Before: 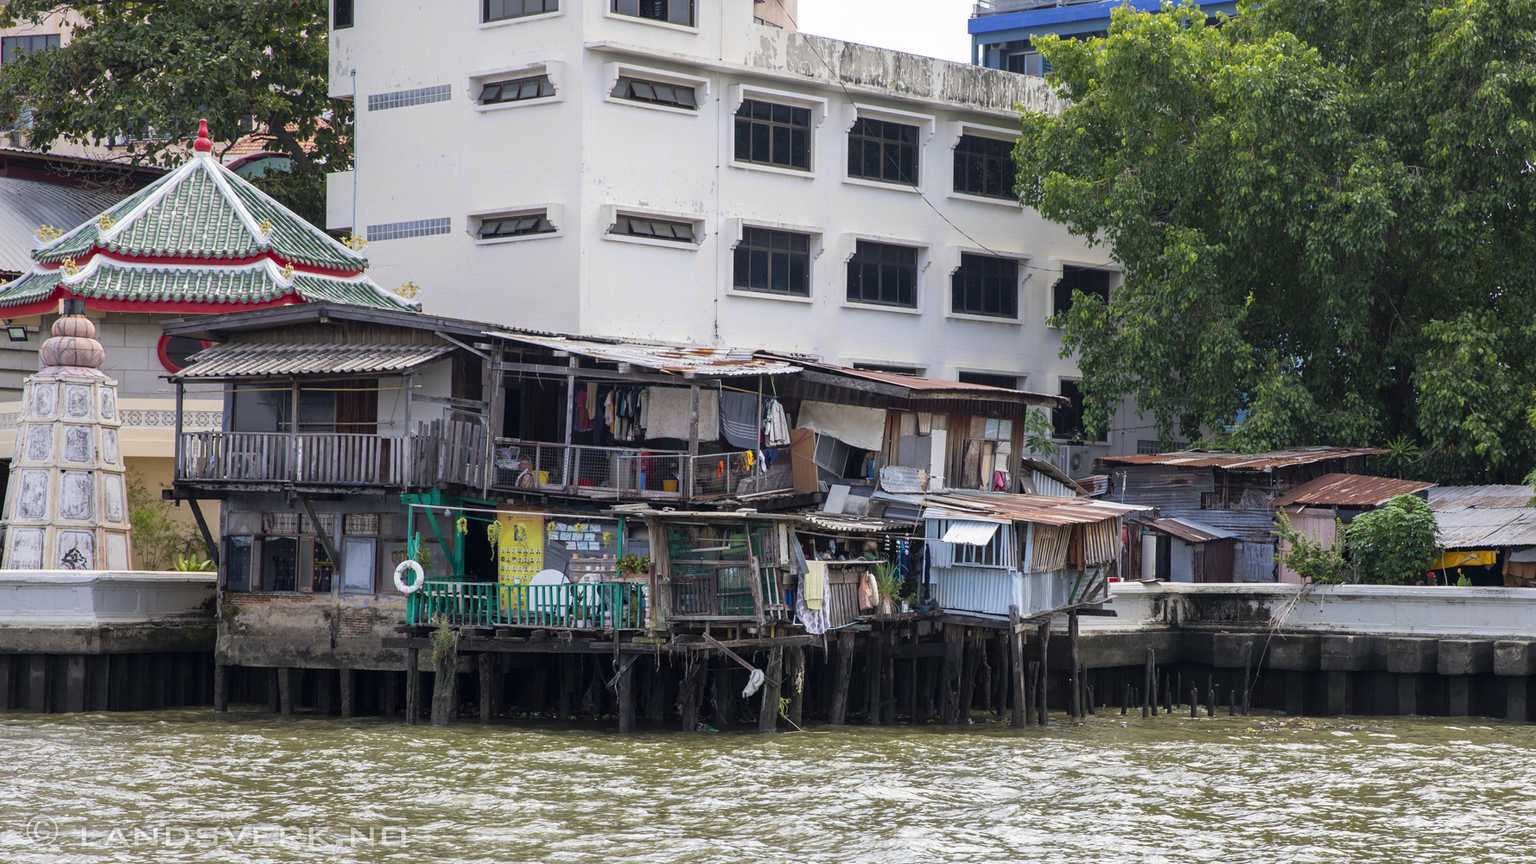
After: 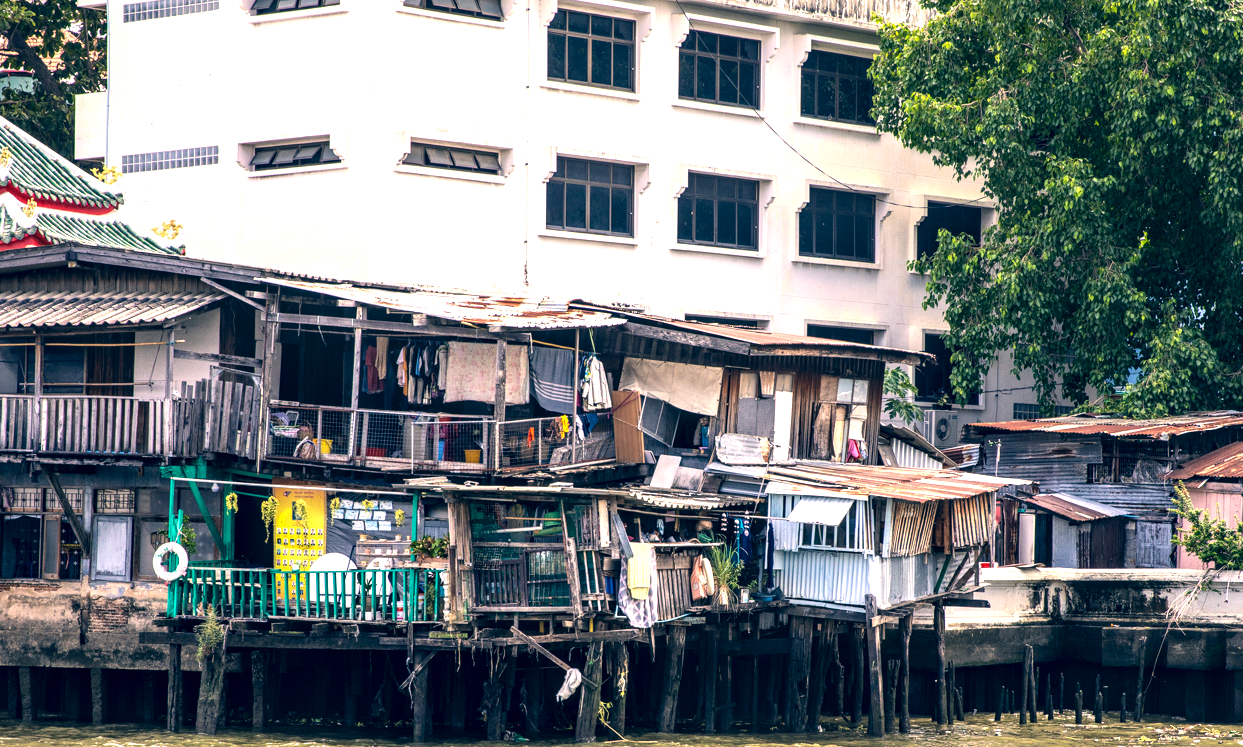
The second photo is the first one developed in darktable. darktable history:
crop and rotate: left 17.046%, top 10.659%, right 12.989%, bottom 14.553%
color correction: highlights a* 10.32, highlights b* 14.66, shadows a* -9.59, shadows b* -15.02
local contrast: detail 144%
tone equalizer: -8 EV -0.75 EV, -7 EV -0.7 EV, -6 EV -0.6 EV, -5 EV -0.4 EV, -3 EV 0.4 EV, -2 EV 0.6 EV, -1 EV 0.7 EV, +0 EV 0.75 EV, edges refinement/feathering 500, mask exposure compensation -1.57 EV, preserve details no
exposure: exposure 0.485 EV, compensate highlight preservation false
